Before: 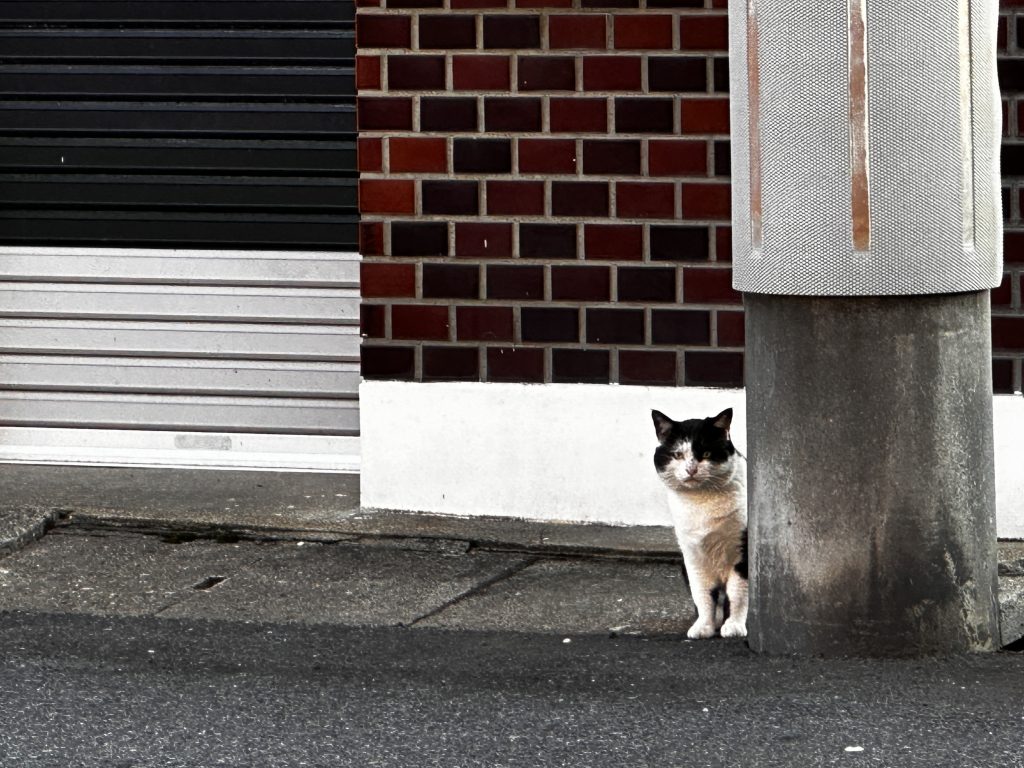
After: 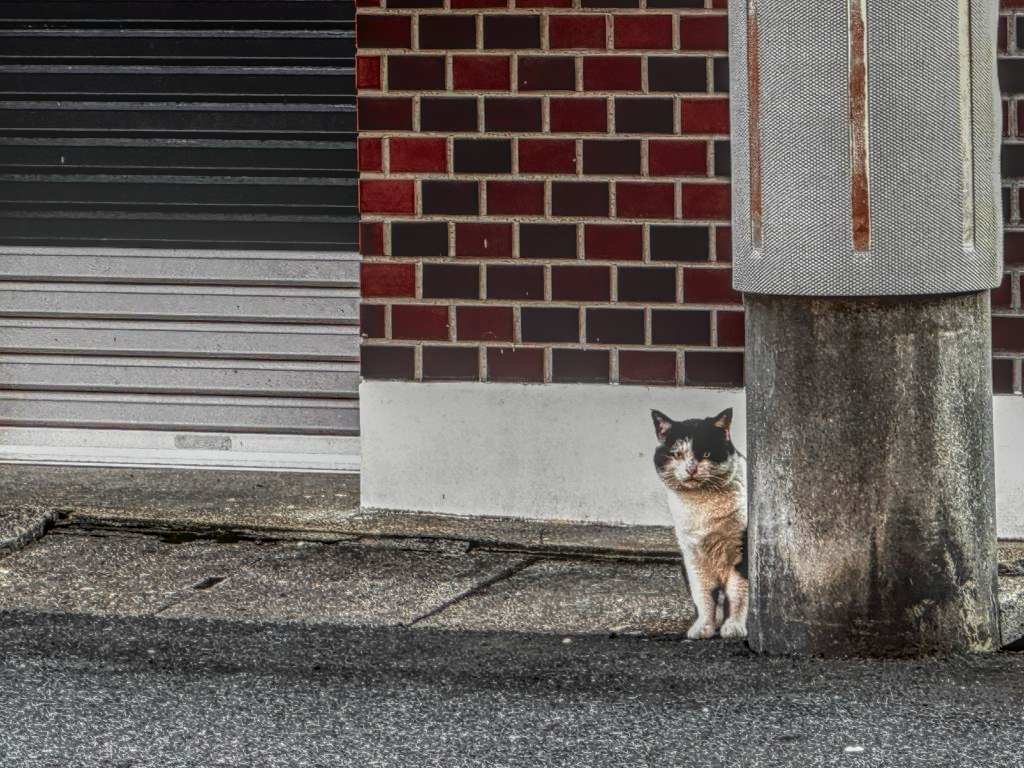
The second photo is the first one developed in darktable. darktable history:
tone curve: curves: ch0 [(0.003, 0) (0.066, 0.023) (0.149, 0.094) (0.264, 0.238) (0.395, 0.401) (0.517, 0.553) (0.716, 0.743) (0.813, 0.846) (1, 1)]; ch1 [(0, 0) (0.164, 0.115) (0.337, 0.332) (0.39, 0.398) (0.464, 0.461) (0.501, 0.5) (0.521, 0.529) (0.571, 0.588) (0.652, 0.681) (0.733, 0.749) (0.811, 0.796) (1, 1)]; ch2 [(0, 0) (0.337, 0.382) (0.464, 0.476) (0.501, 0.502) (0.527, 0.54) (0.556, 0.567) (0.6, 0.59) (0.687, 0.675) (1, 1)], color space Lab, independent channels, preserve colors none
local contrast: highlights 0%, shadows 0%, detail 200%, midtone range 0.25
